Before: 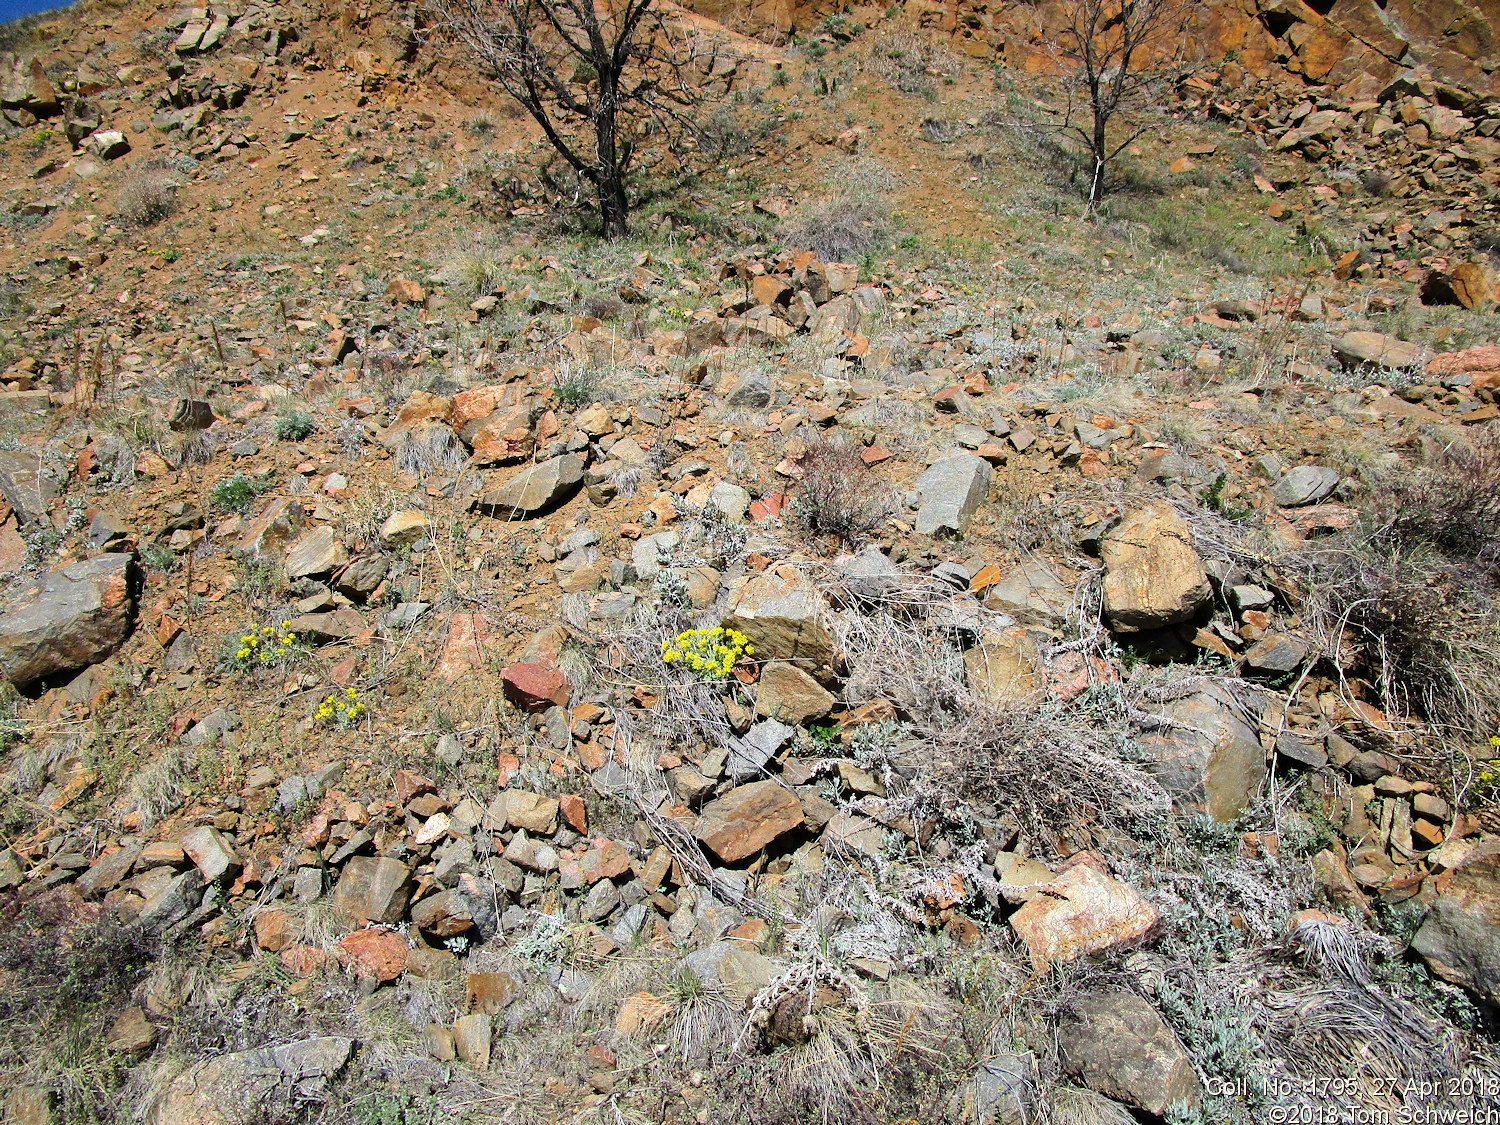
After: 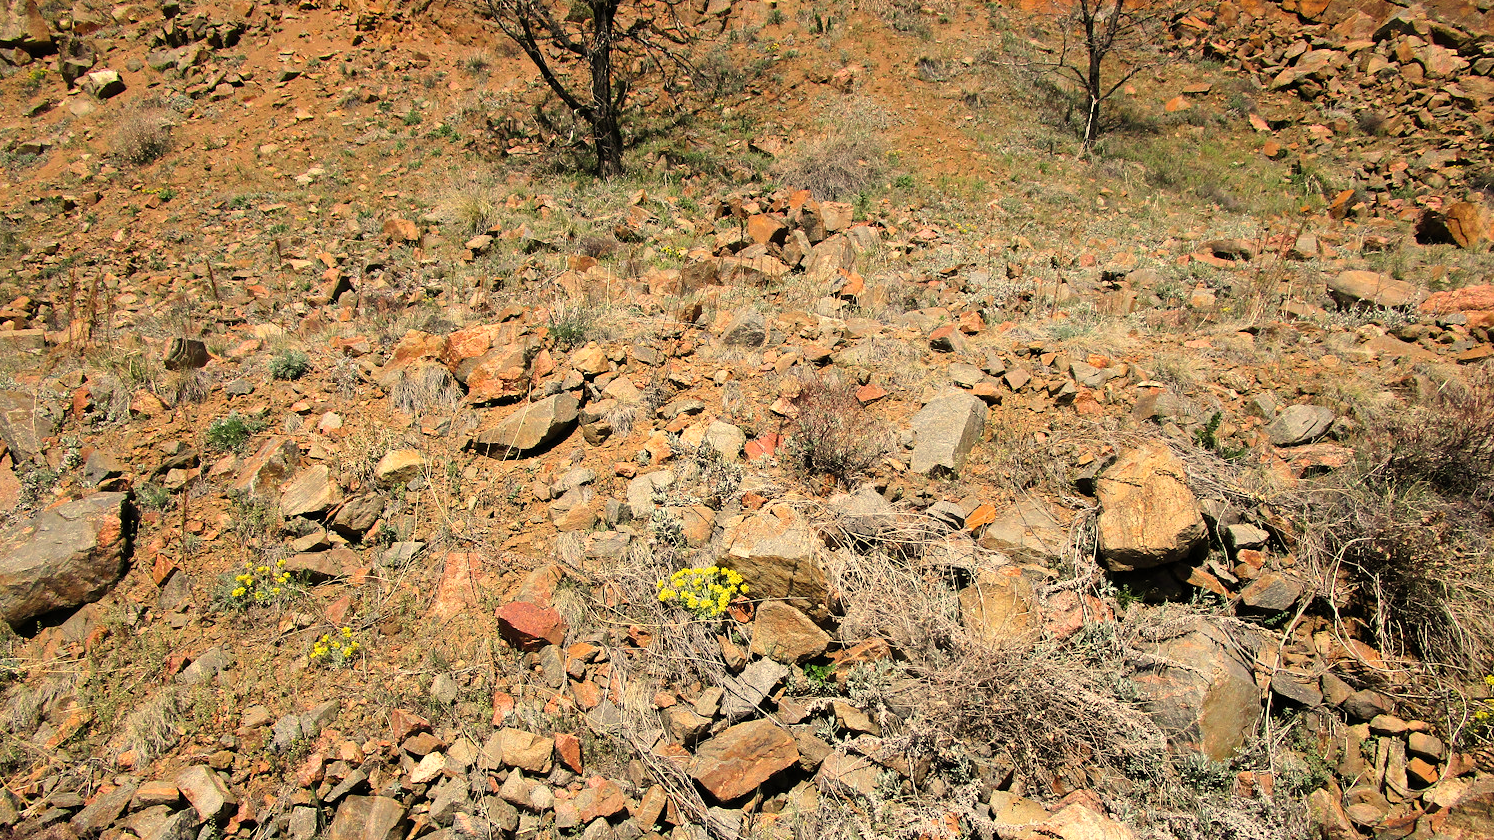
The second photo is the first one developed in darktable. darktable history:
white balance: red 1.138, green 0.996, blue 0.812
crop: left 0.387%, top 5.469%, bottom 19.809%
